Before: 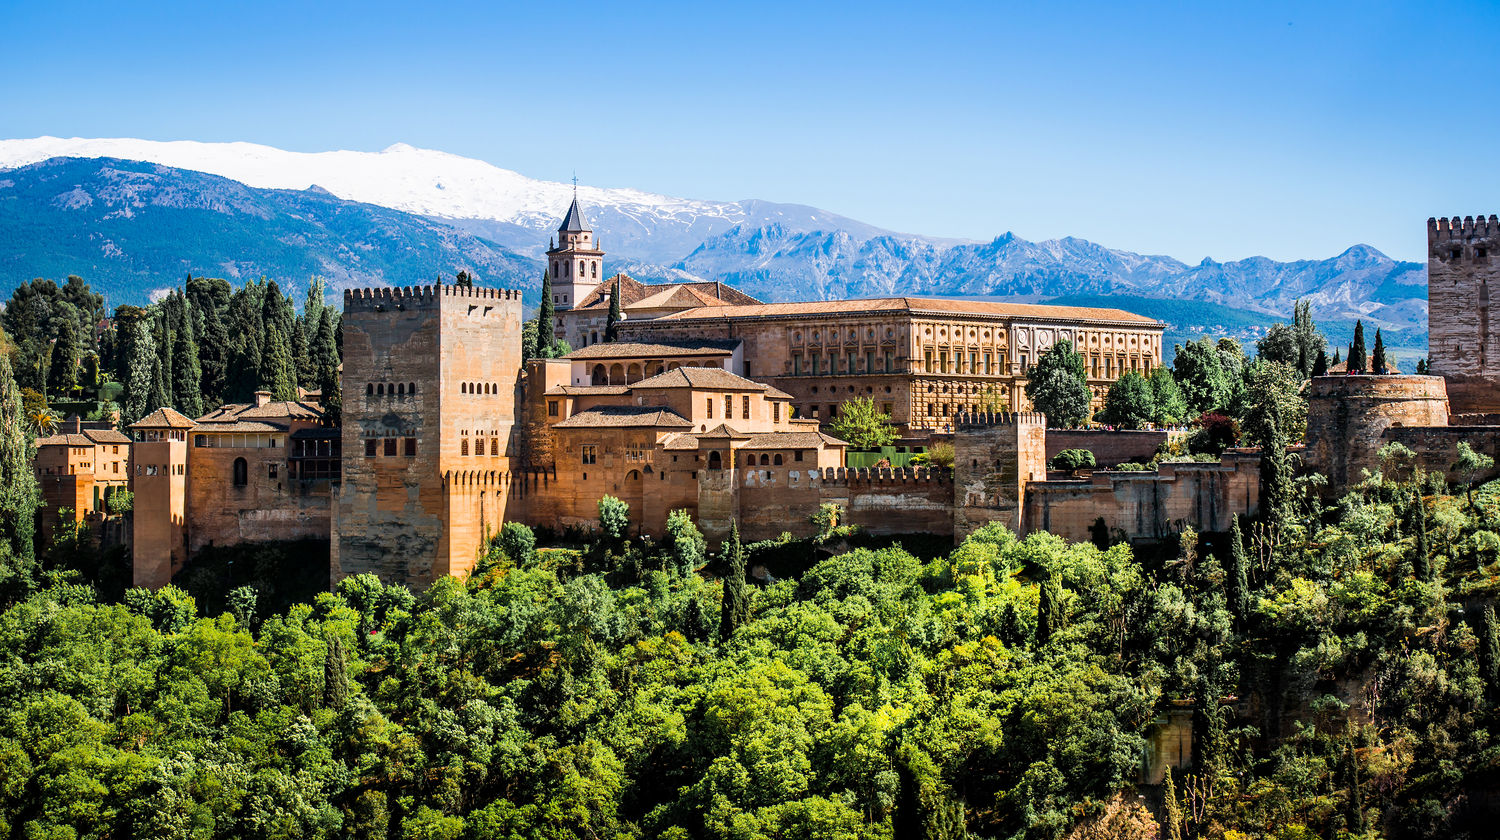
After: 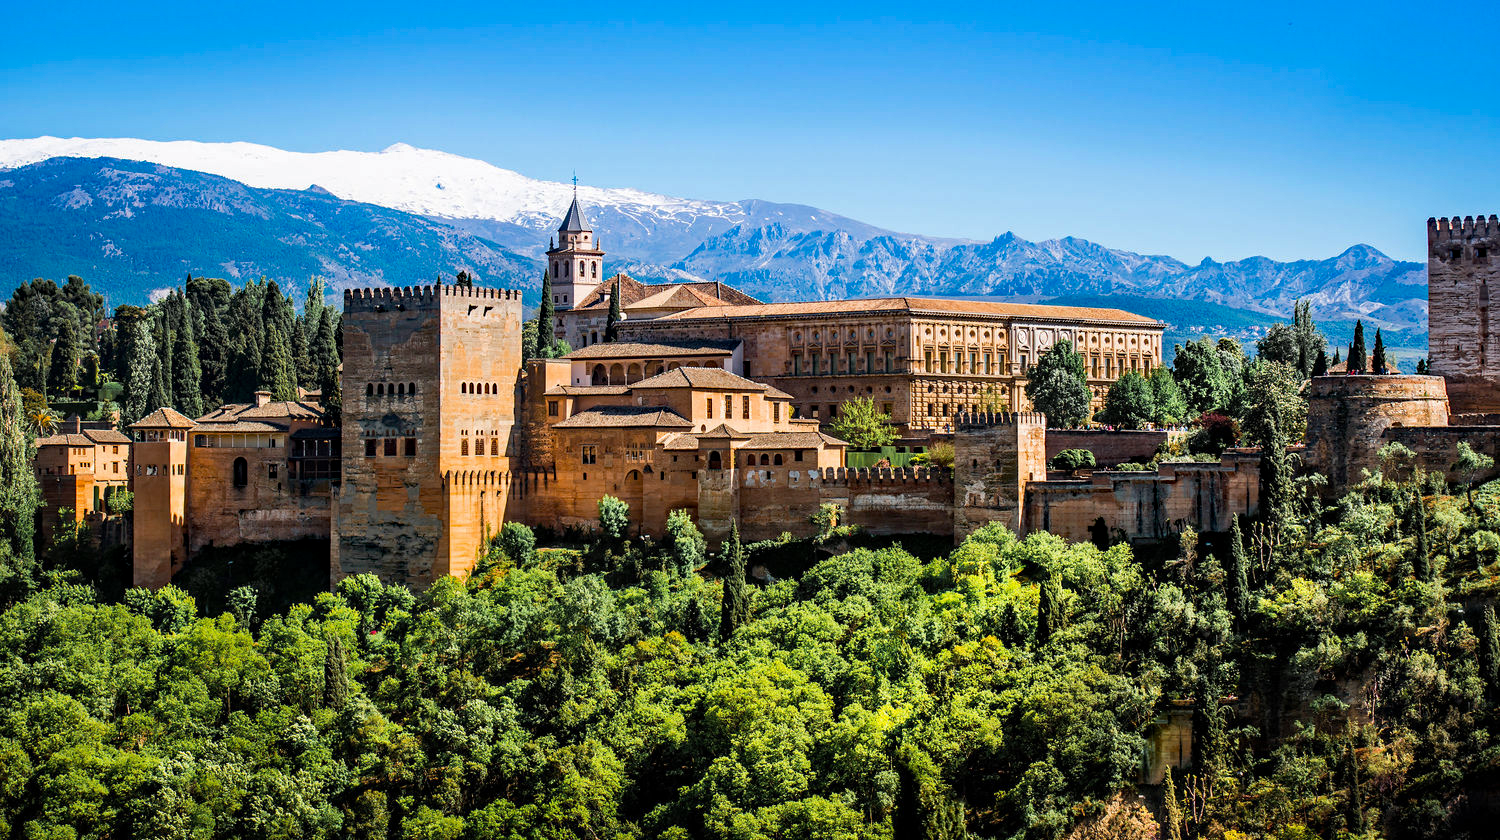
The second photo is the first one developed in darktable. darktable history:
haze removal: strength 0.507, distance 0.429, adaptive false
